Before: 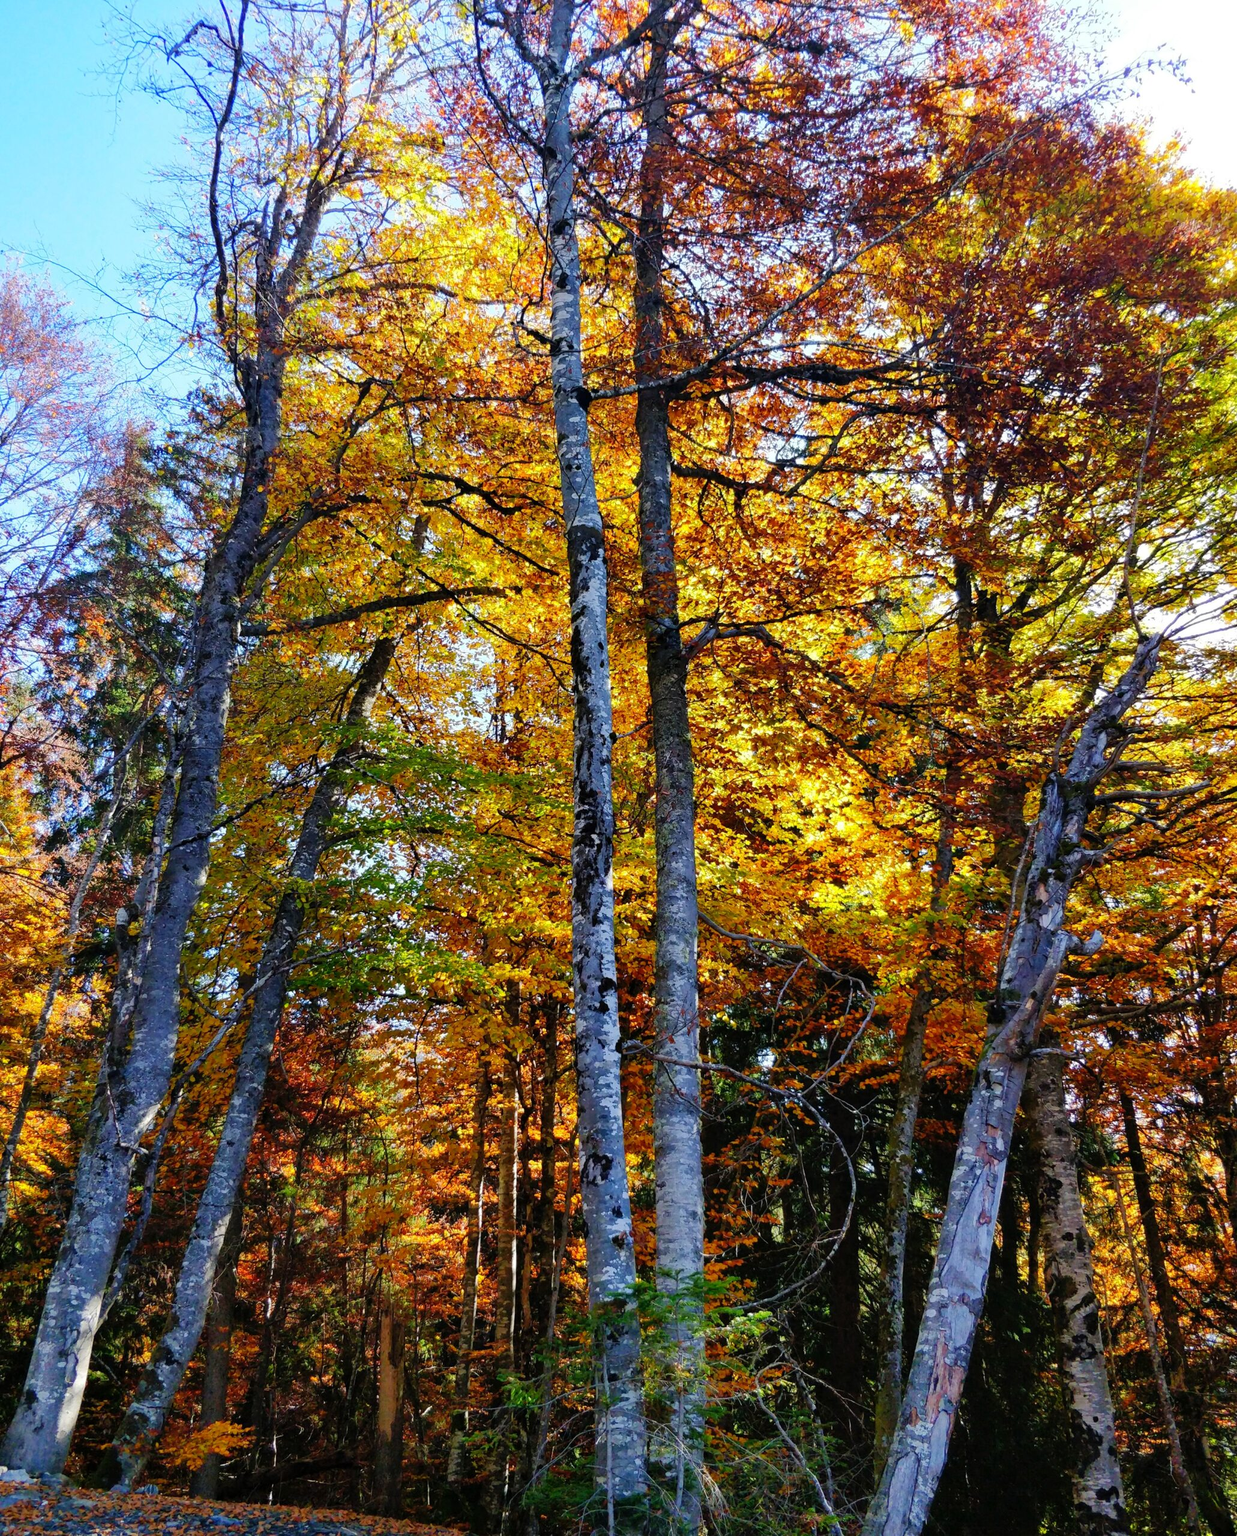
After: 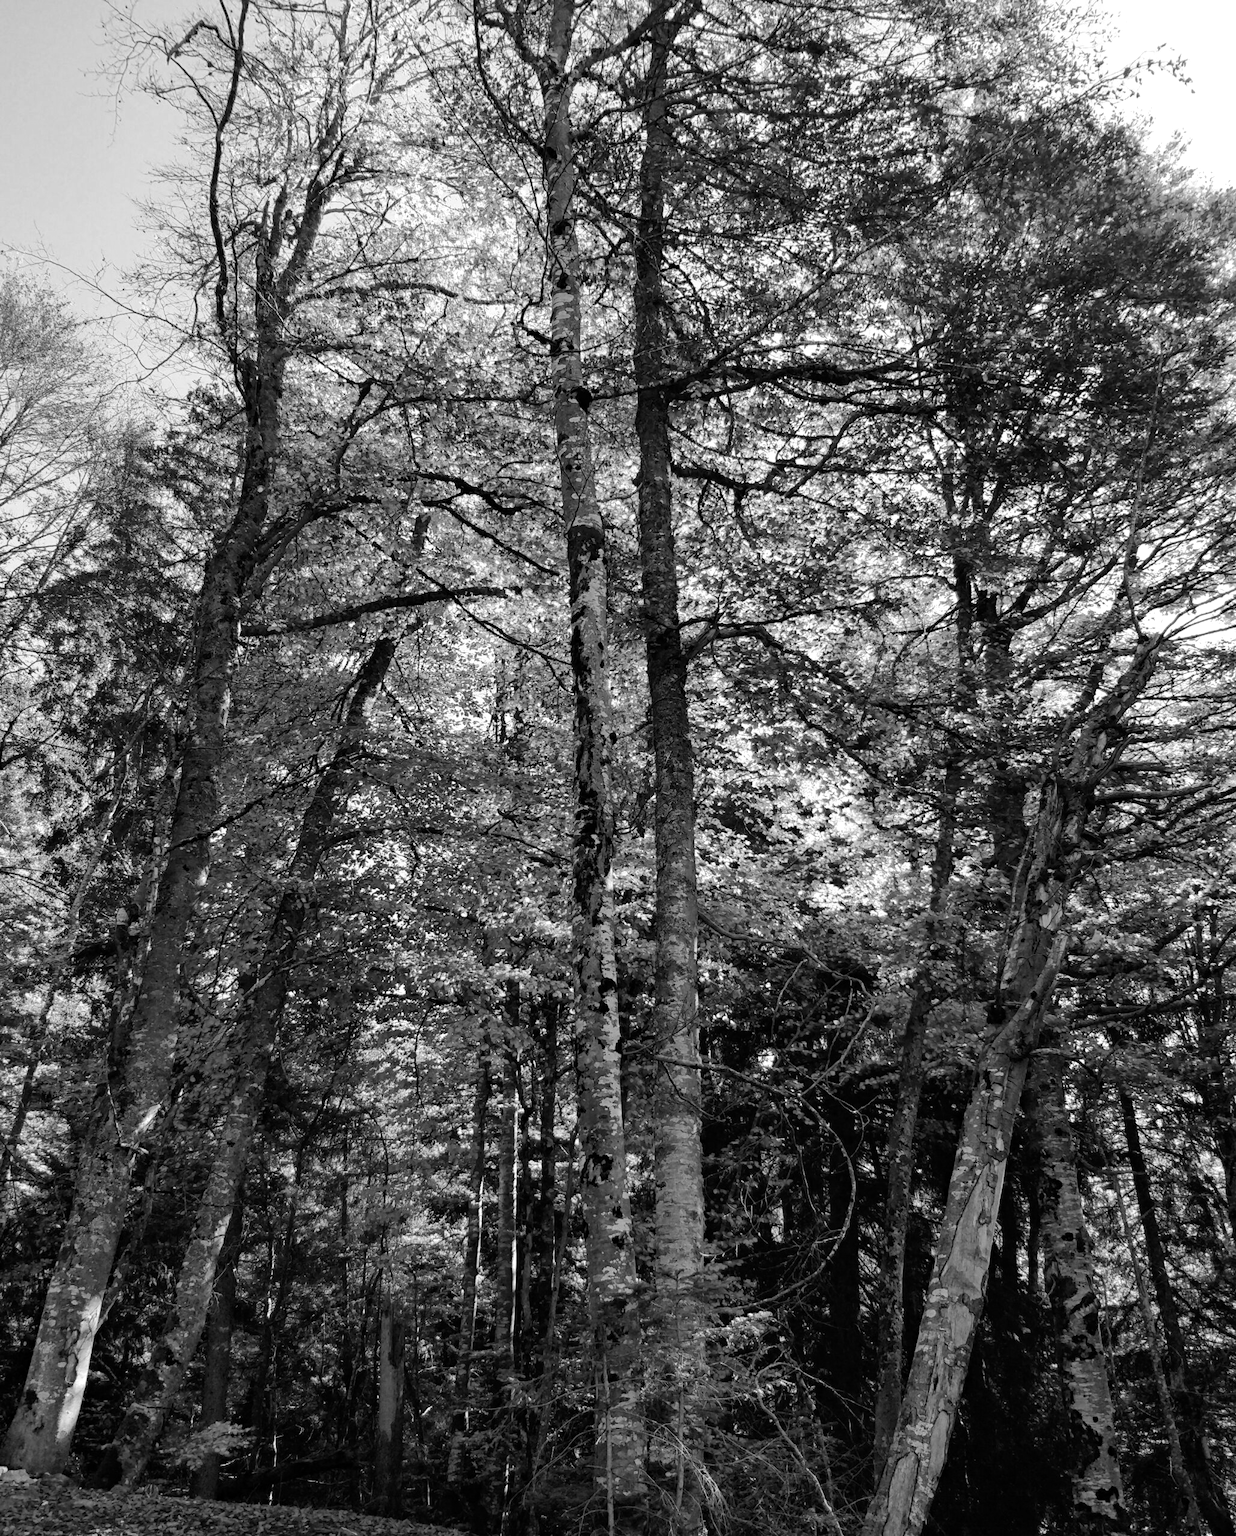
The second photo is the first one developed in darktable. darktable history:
haze removal: compatibility mode true, adaptive false
contrast brightness saturation: brightness -0.09
monochrome: a 32, b 64, size 2.3
exposure: exposure 0.131 EV, compensate highlight preservation false
